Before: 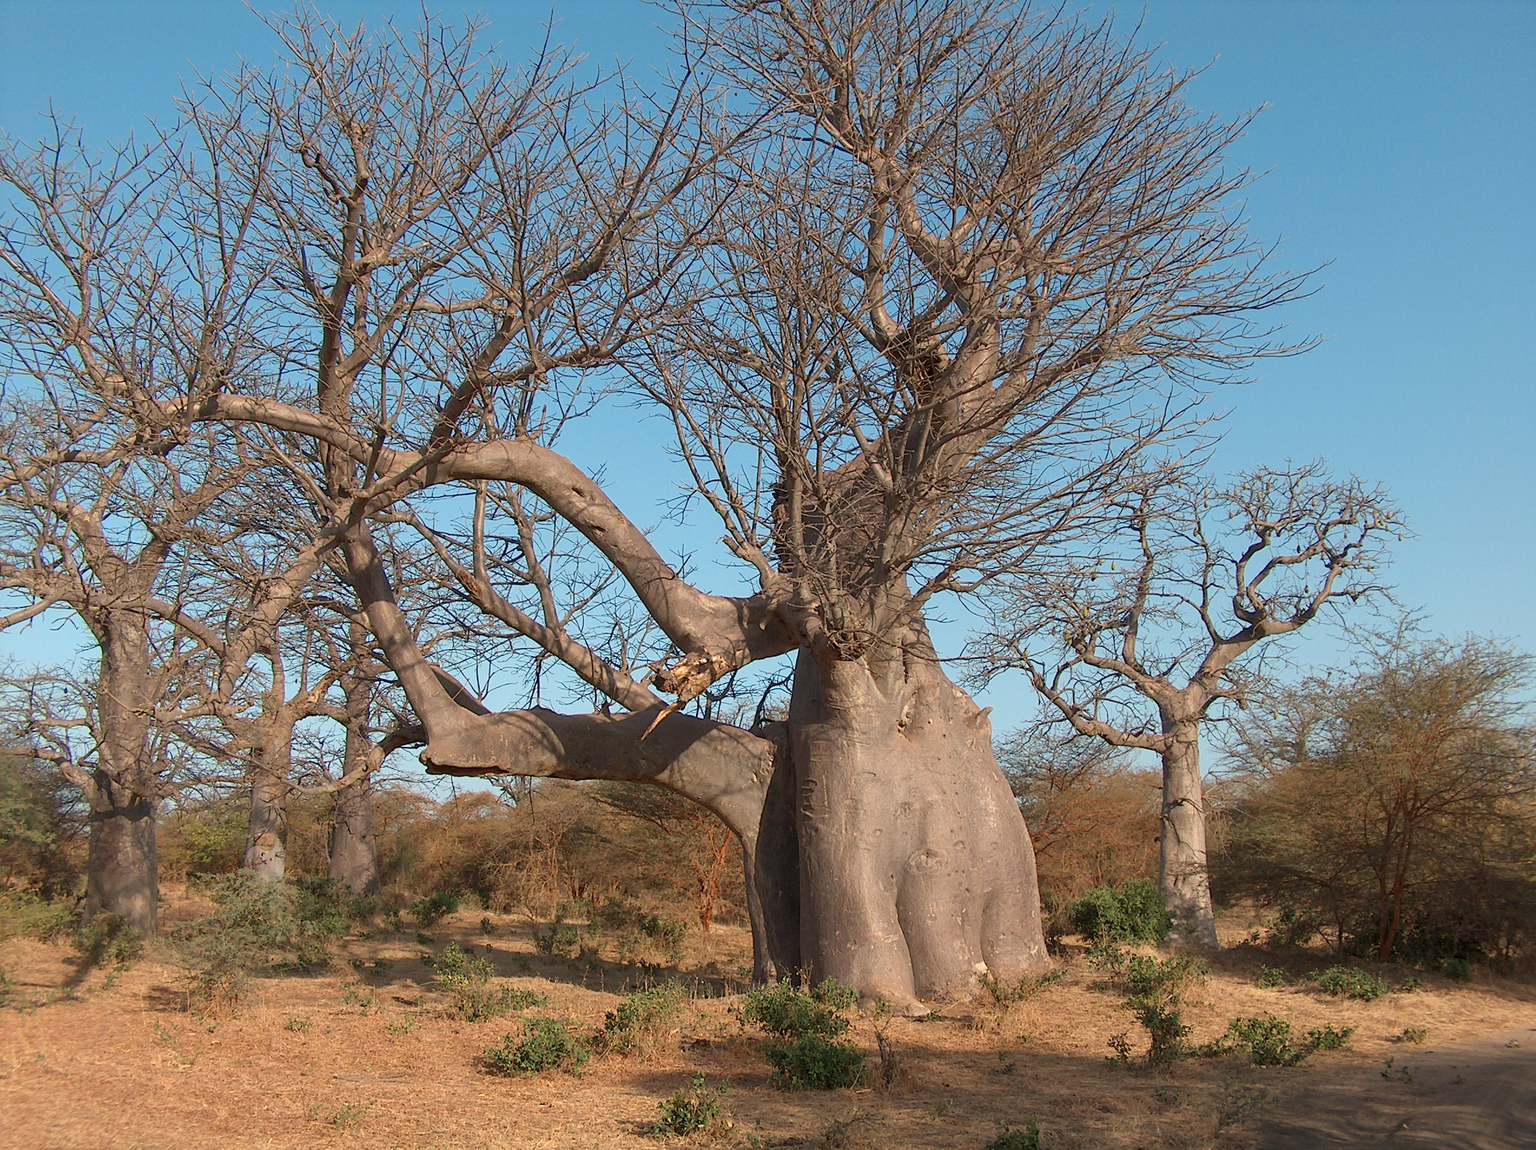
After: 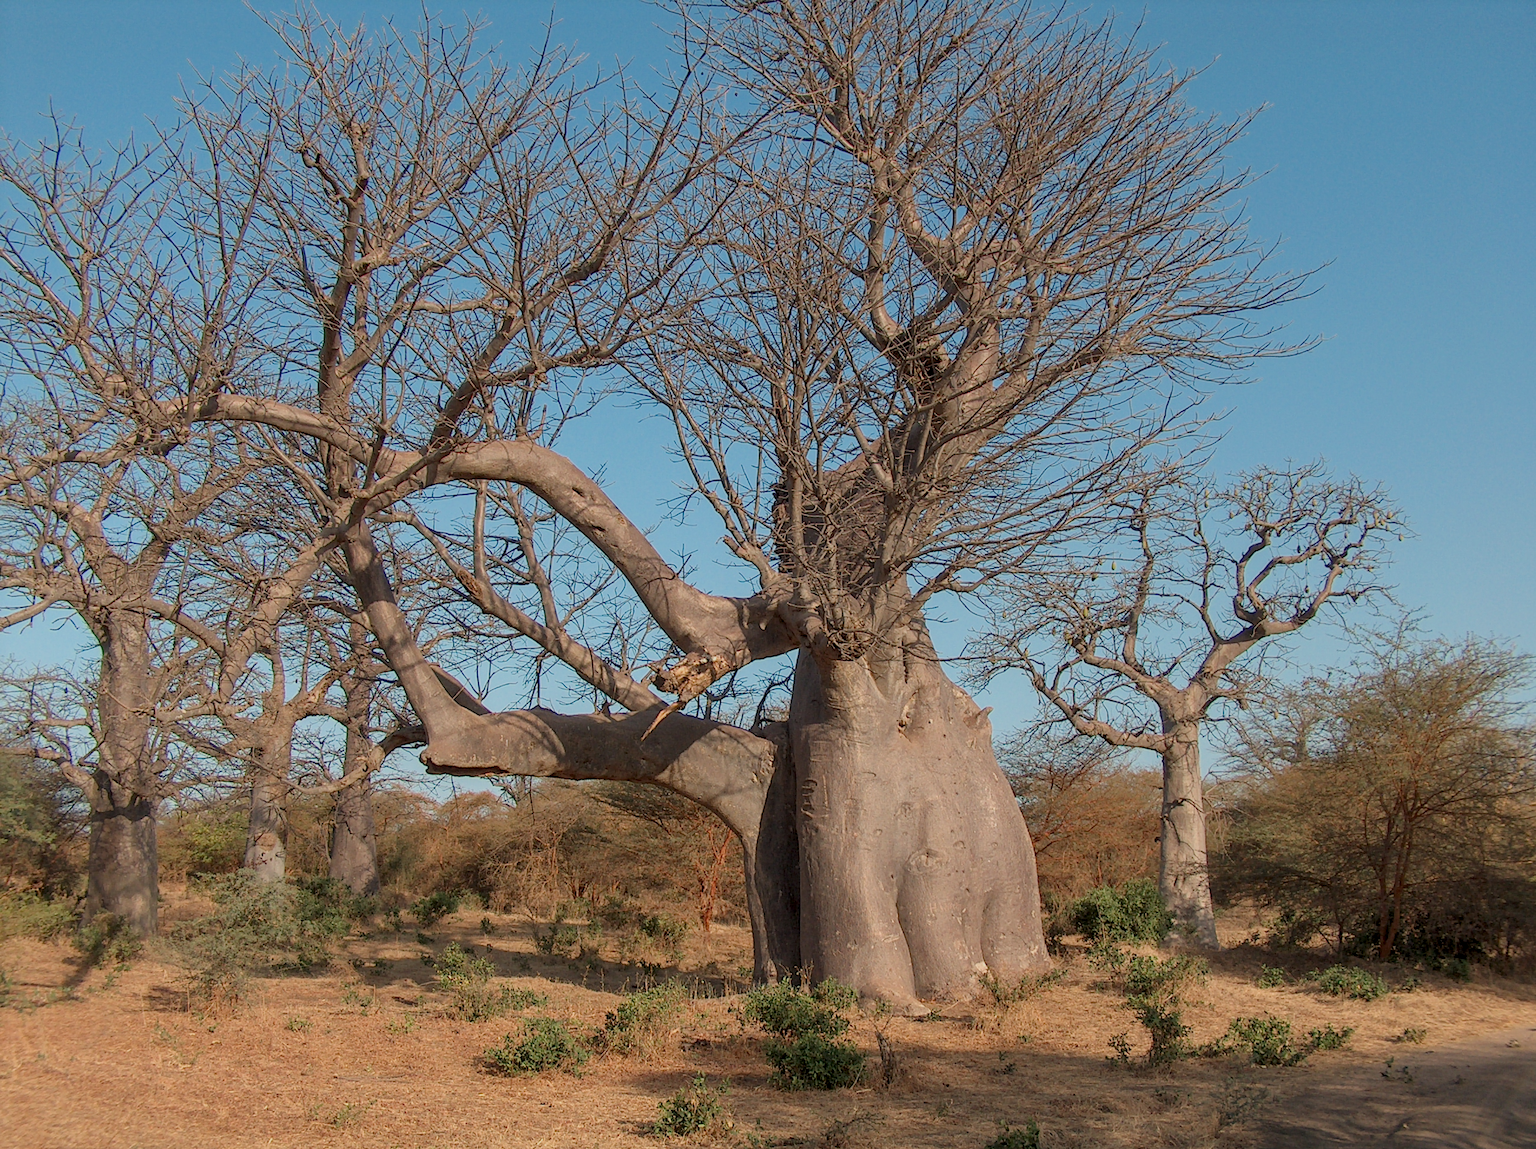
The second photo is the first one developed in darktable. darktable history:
filmic rgb: middle gray luminance 18.42%, black relative exposure -10.5 EV, white relative exposure 3.4 EV, threshold 6 EV, target black luminance 0%, hardness 6.03, latitude 99%, contrast 0.847, shadows ↔ highlights balance 0.505%, add noise in highlights 0, preserve chrominance max RGB, color science v3 (2019), use custom middle-gray values true, iterations of high-quality reconstruction 0, contrast in highlights soft, enable highlight reconstruction true
local contrast: on, module defaults
